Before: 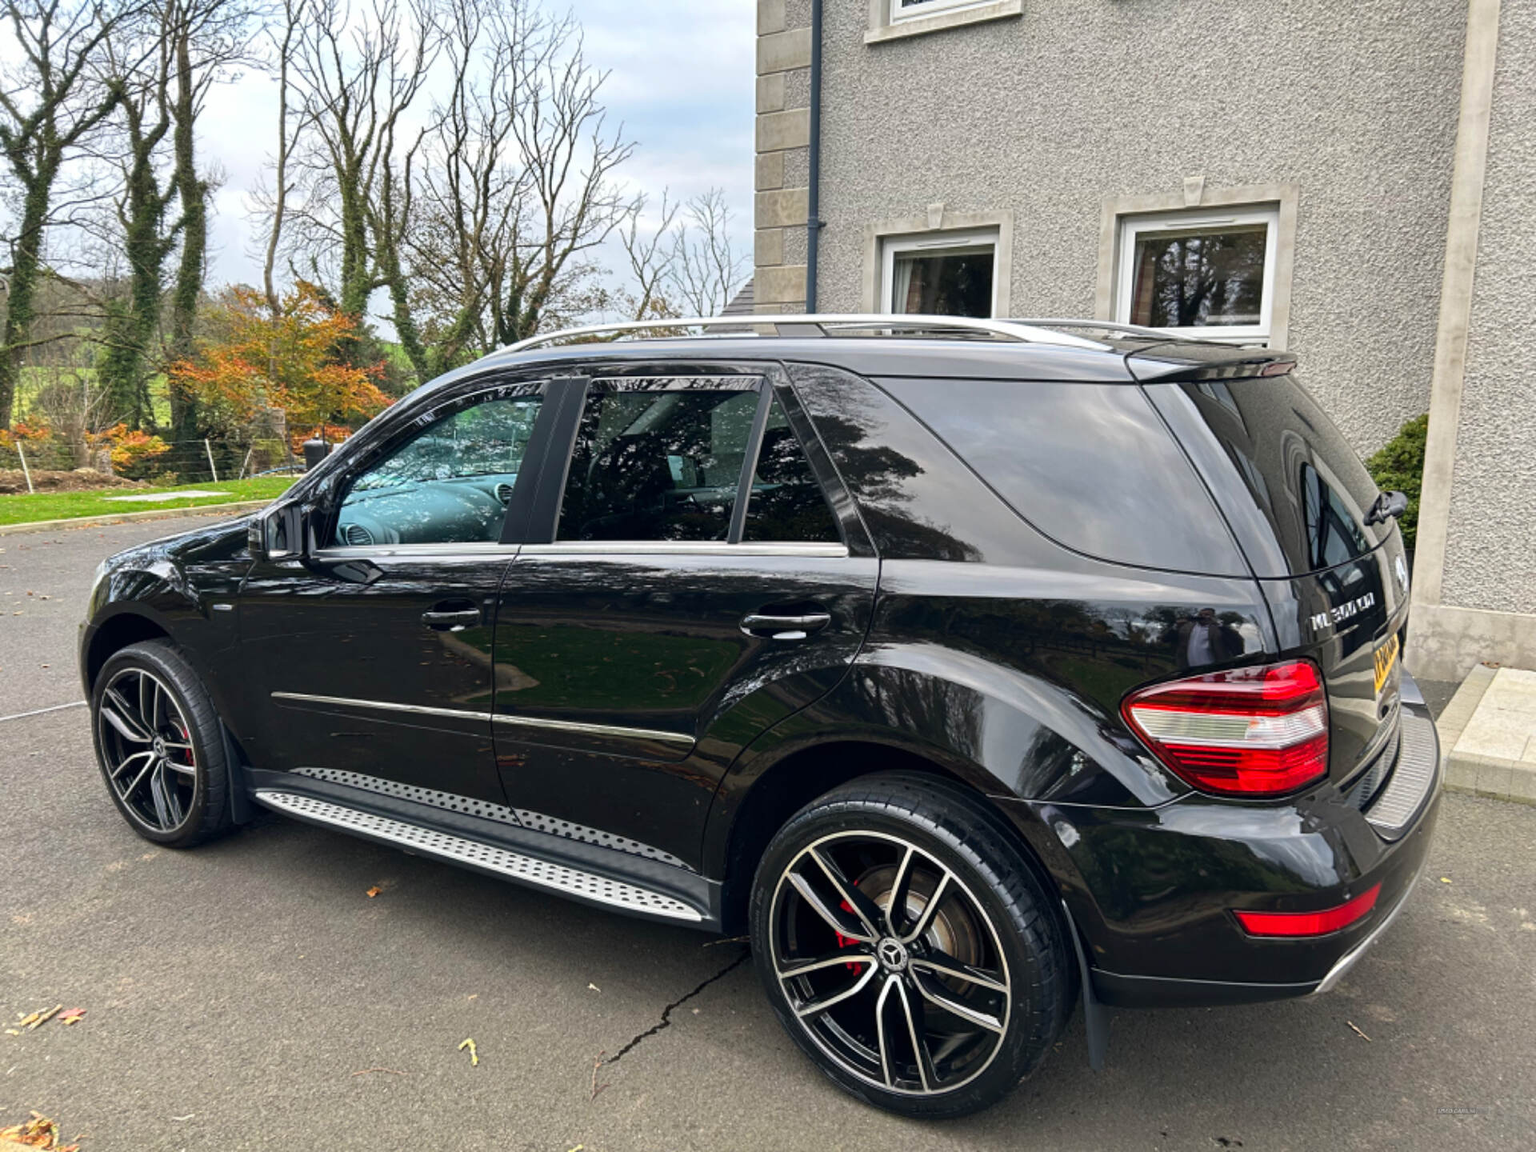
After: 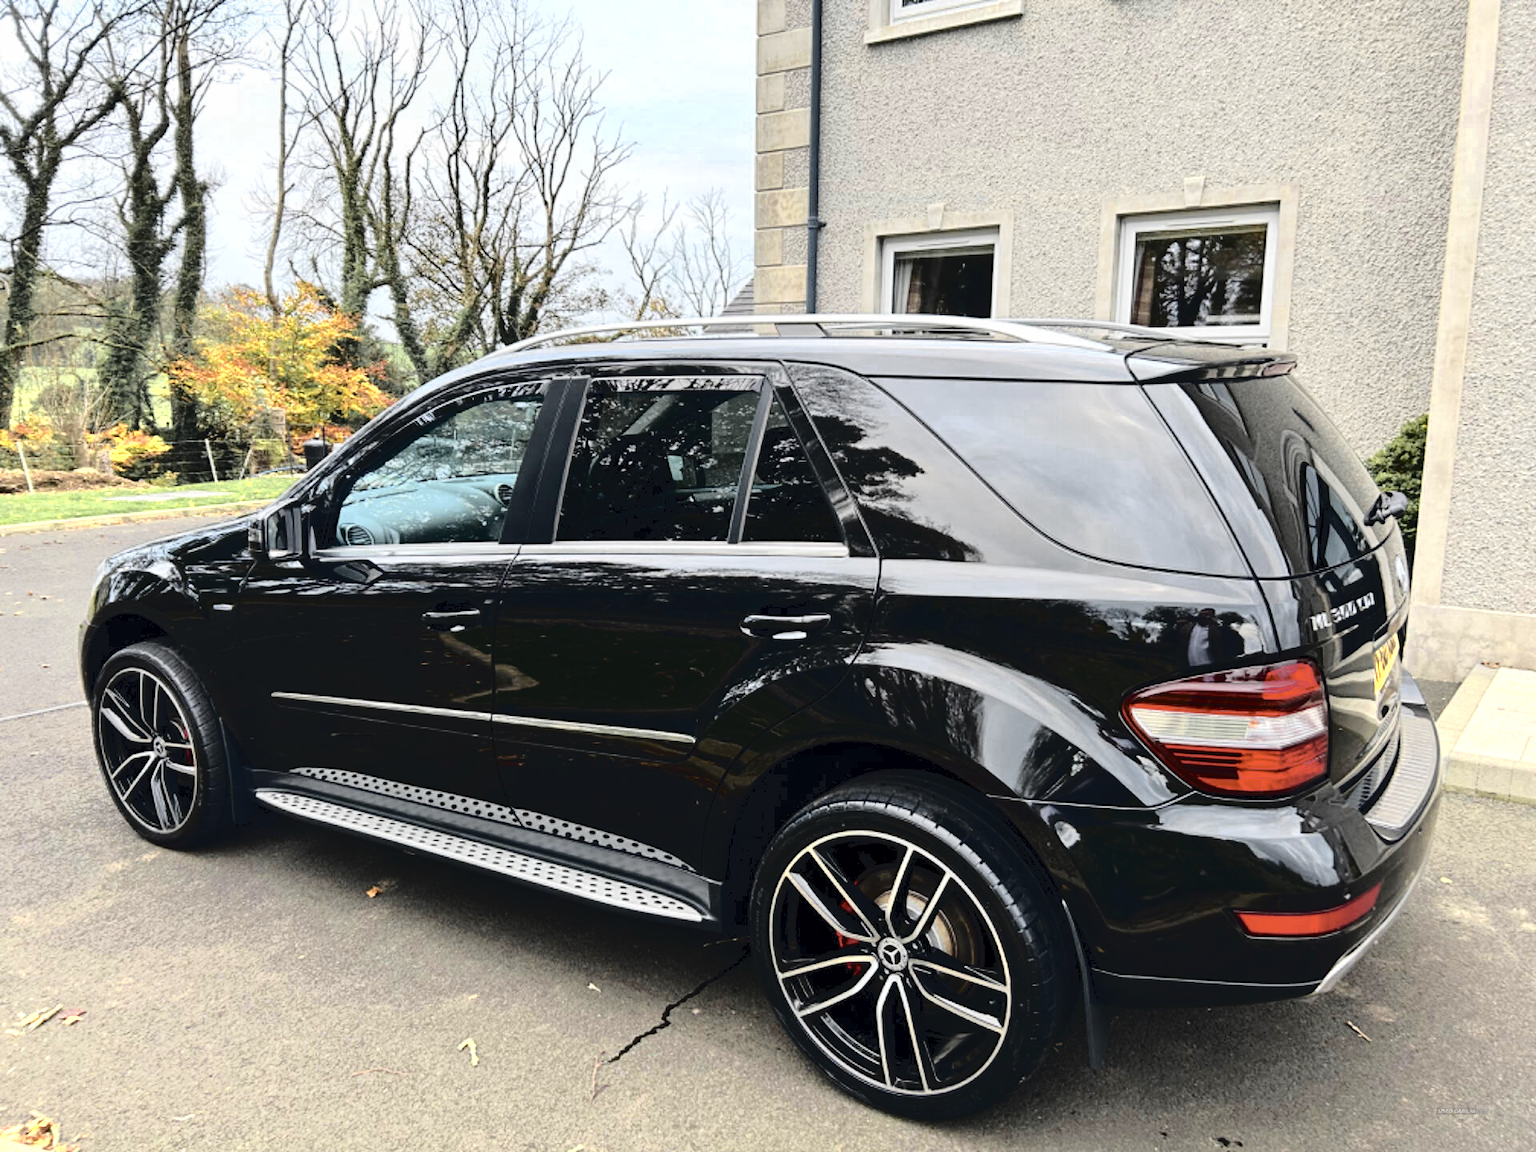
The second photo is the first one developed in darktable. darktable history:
contrast brightness saturation: contrast 0.145
tone curve: curves: ch0 [(0, 0) (0.003, 0.051) (0.011, 0.052) (0.025, 0.055) (0.044, 0.062) (0.069, 0.068) (0.1, 0.077) (0.136, 0.098) (0.177, 0.145) (0.224, 0.223) (0.277, 0.314) (0.335, 0.43) (0.399, 0.518) (0.468, 0.591) (0.543, 0.656) (0.623, 0.726) (0.709, 0.809) (0.801, 0.857) (0.898, 0.918) (1, 1)], color space Lab, independent channels, preserve colors none
exposure: black level correction 0.001, compensate highlight preservation false
color zones: curves: ch0 [(0.004, 0.306) (0.107, 0.448) (0.252, 0.656) (0.41, 0.398) (0.595, 0.515) (0.768, 0.628)]; ch1 [(0.07, 0.323) (0.151, 0.452) (0.252, 0.608) (0.346, 0.221) (0.463, 0.189) (0.61, 0.368) (0.735, 0.395) (0.921, 0.412)]; ch2 [(0, 0.476) (0.132, 0.512) (0.243, 0.512) (0.397, 0.48) (0.522, 0.376) (0.634, 0.536) (0.761, 0.46)]
